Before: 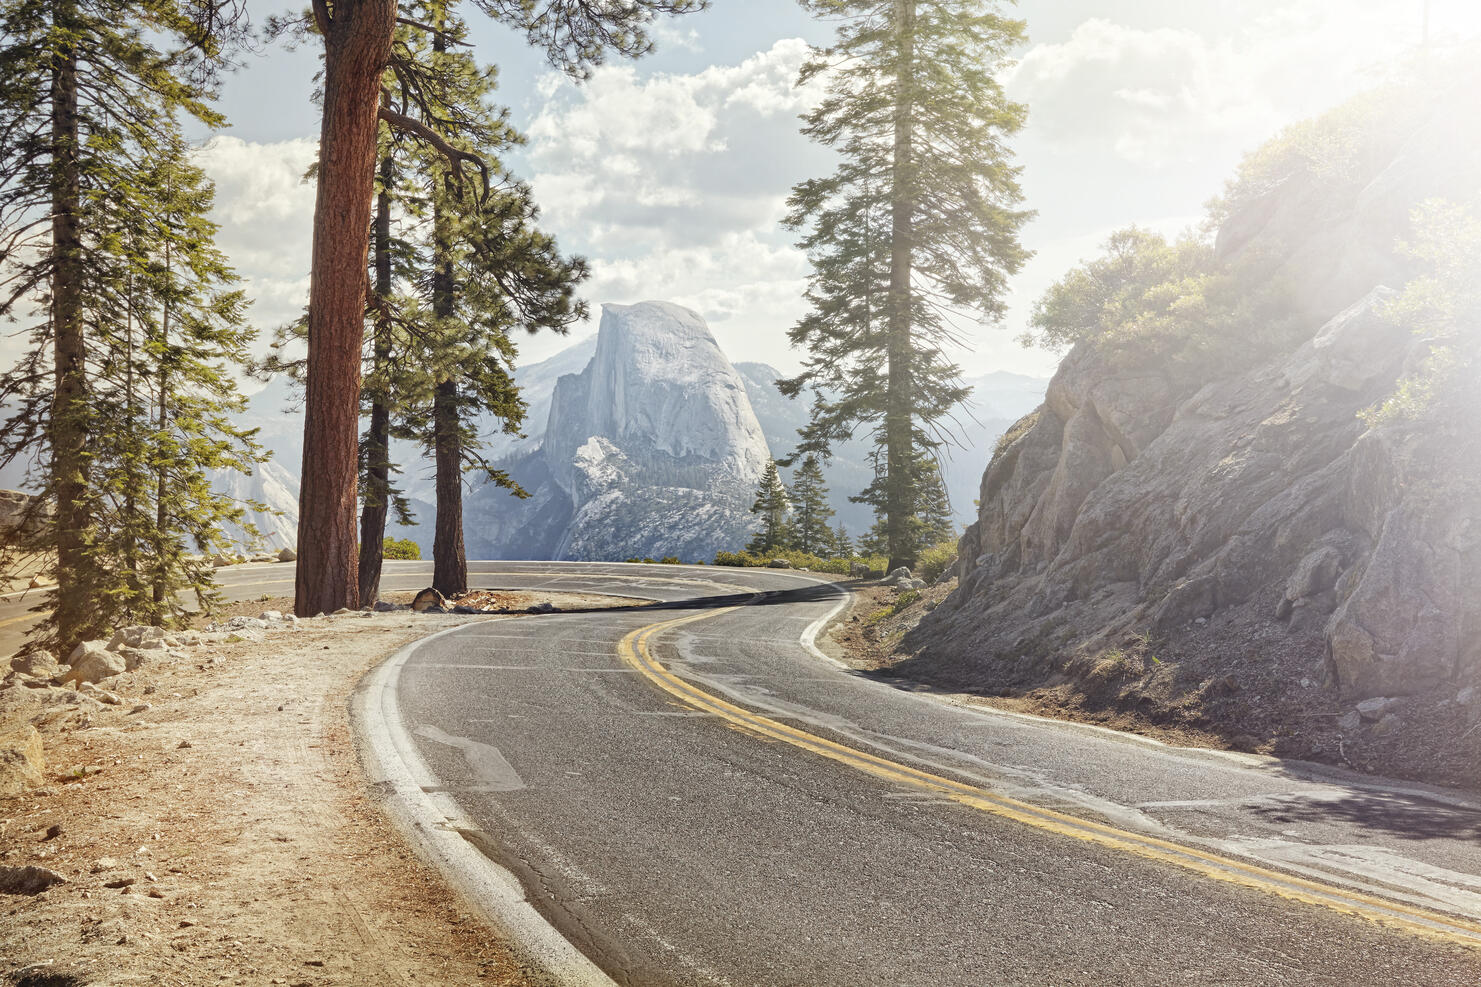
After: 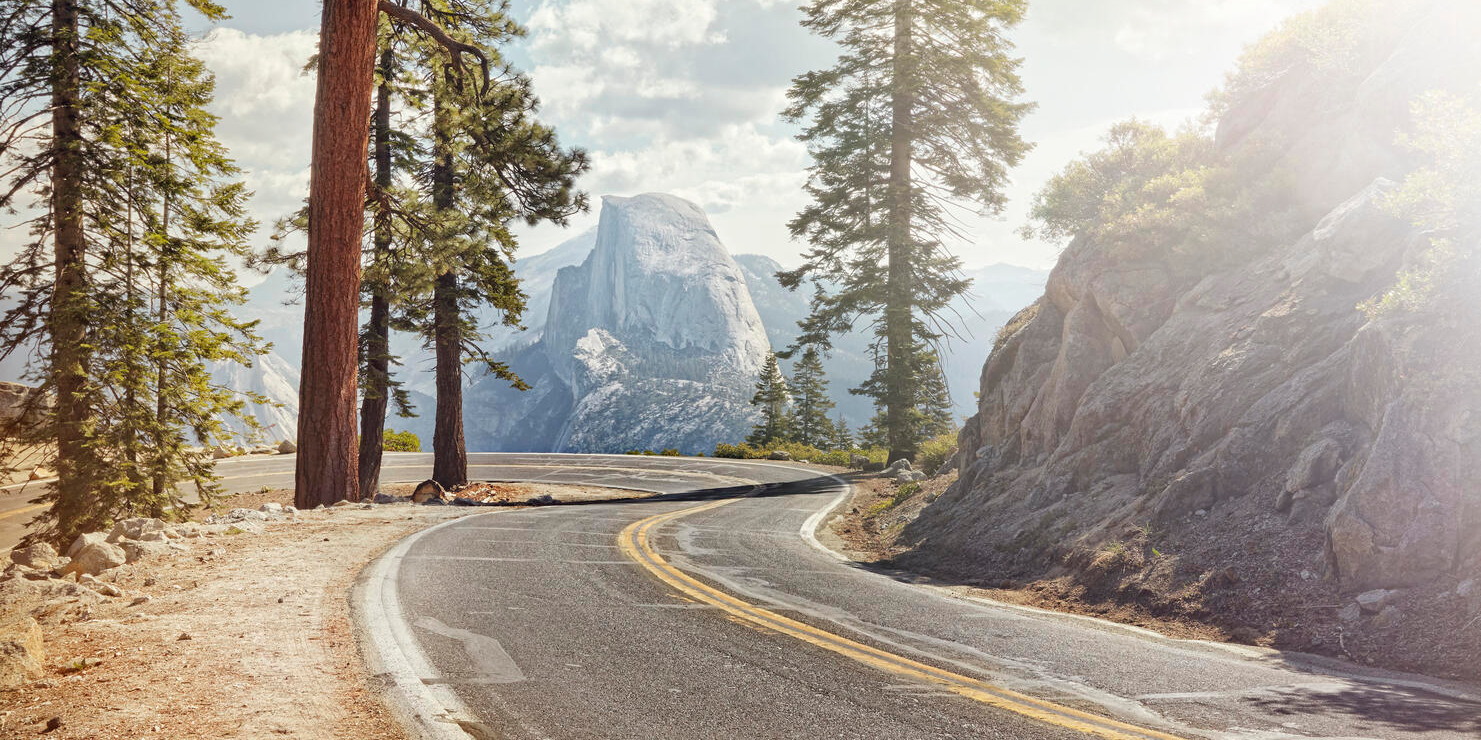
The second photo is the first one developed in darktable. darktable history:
crop: top 11.018%, bottom 13.945%
